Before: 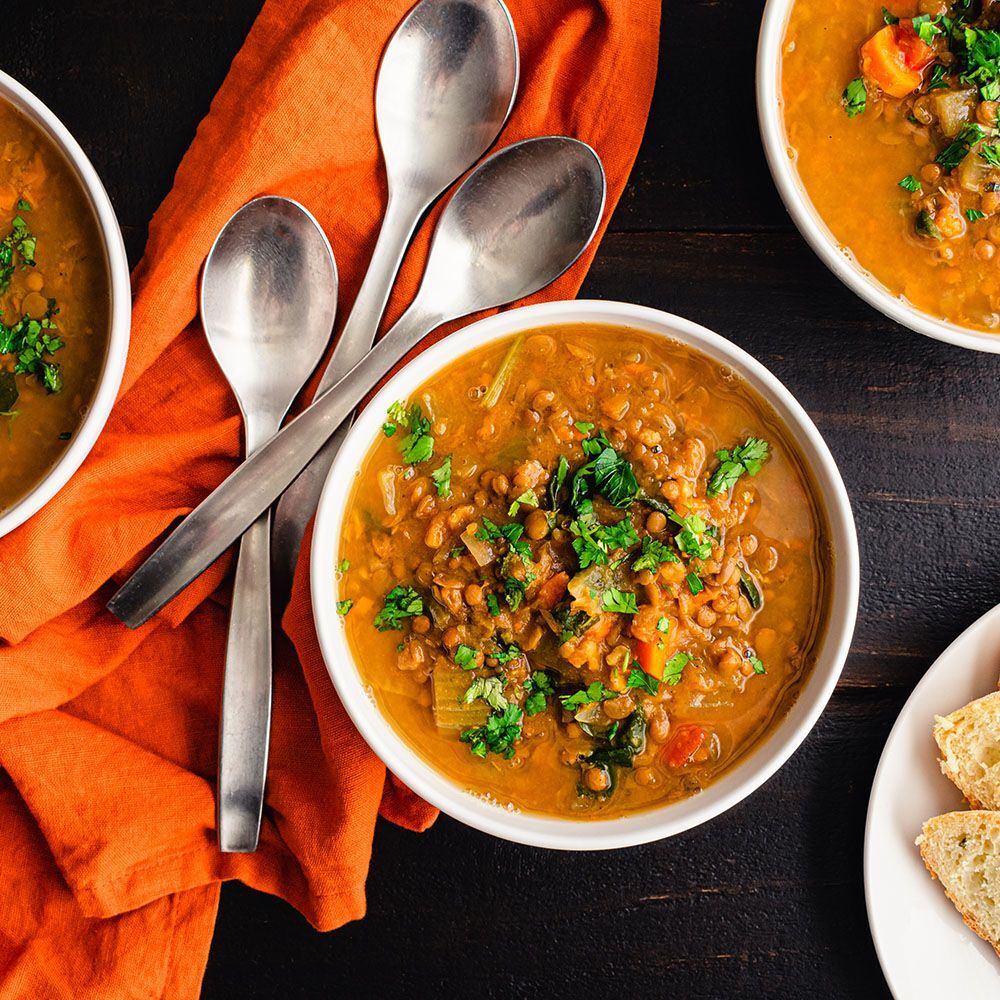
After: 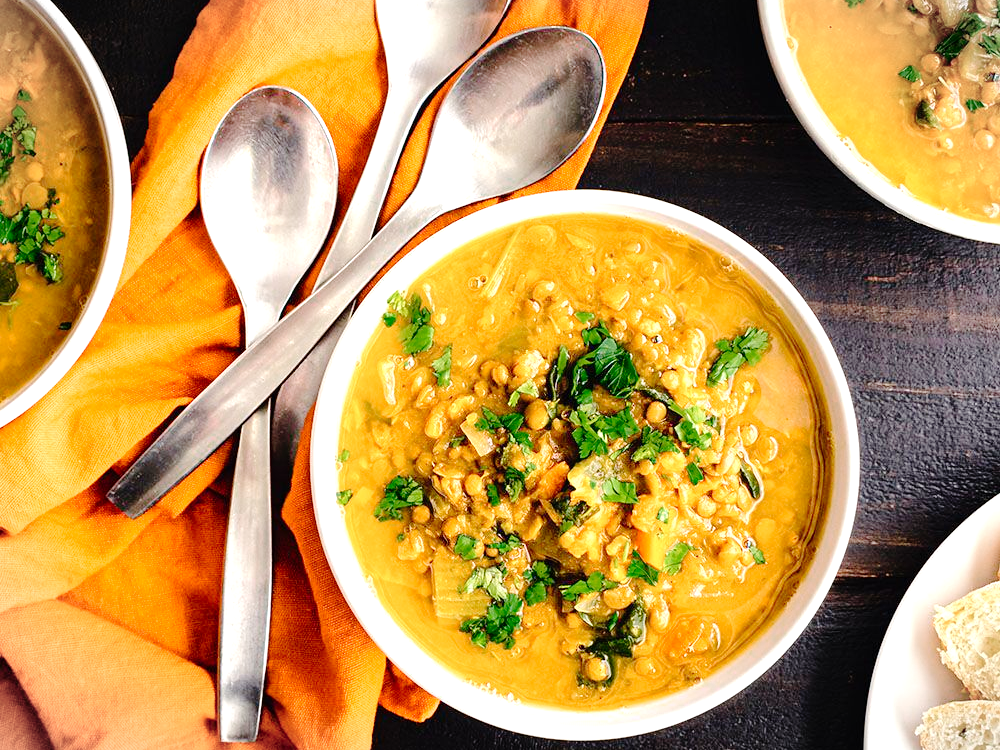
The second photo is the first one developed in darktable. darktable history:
crop: top 11.038%, bottom 13.962%
vignetting: fall-off start 100%, brightness -0.282, width/height ratio 1.31
exposure: exposure 0.781 EV, compensate highlight preservation false
tone curve: curves: ch0 [(0, 0) (0.003, 0.001) (0.011, 0.004) (0.025, 0.013) (0.044, 0.022) (0.069, 0.035) (0.1, 0.053) (0.136, 0.088) (0.177, 0.149) (0.224, 0.213) (0.277, 0.293) (0.335, 0.381) (0.399, 0.463) (0.468, 0.546) (0.543, 0.616) (0.623, 0.693) (0.709, 0.766) (0.801, 0.843) (0.898, 0.921) (1, 1)], preserve colors none
shadows and highlights: shadows 4.1, highlights -17.6, soften with gaussian
base curve: curves: ch0 [(0, 0) (0.262, 0.32) (0.722, 0.705) (1, 1)]
color zones: curves: ch0 [(0, 0.558) (0.143, 0.548) (0.286, 0.447) (0.429, 0.259) (0.571, 0.5) (0.714, 0.5) (0.857, 0.593) (1, 0.558)]; ch1 [(0, 0.543) (0.01, 0.544) (0.12, 0.492) (0.248, 0.458) (0.5, 0.534) (0.748, 0.5) (0.99, 0.469) (1, 0.543)]; ch2 [(0, 0.507) (0.143, 0.522) (0.286, 0.505) (0.429, 0.5) (0.571, 0.5) (0.714, 0.5) (0.857, 0.5) (1, 0.507)]
